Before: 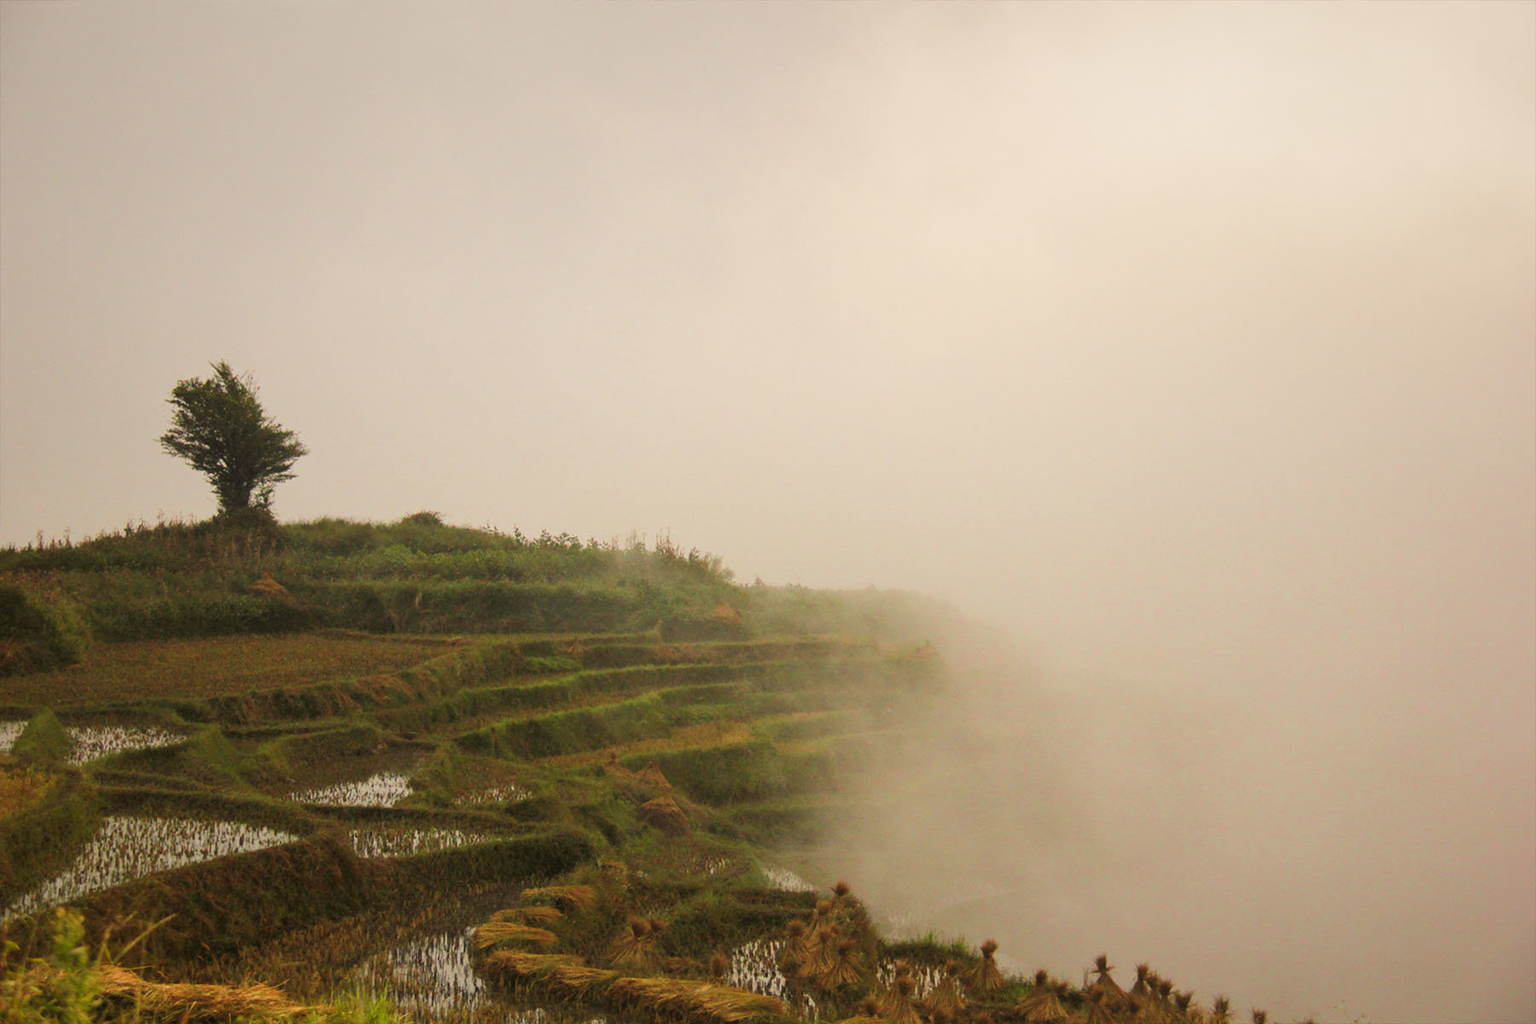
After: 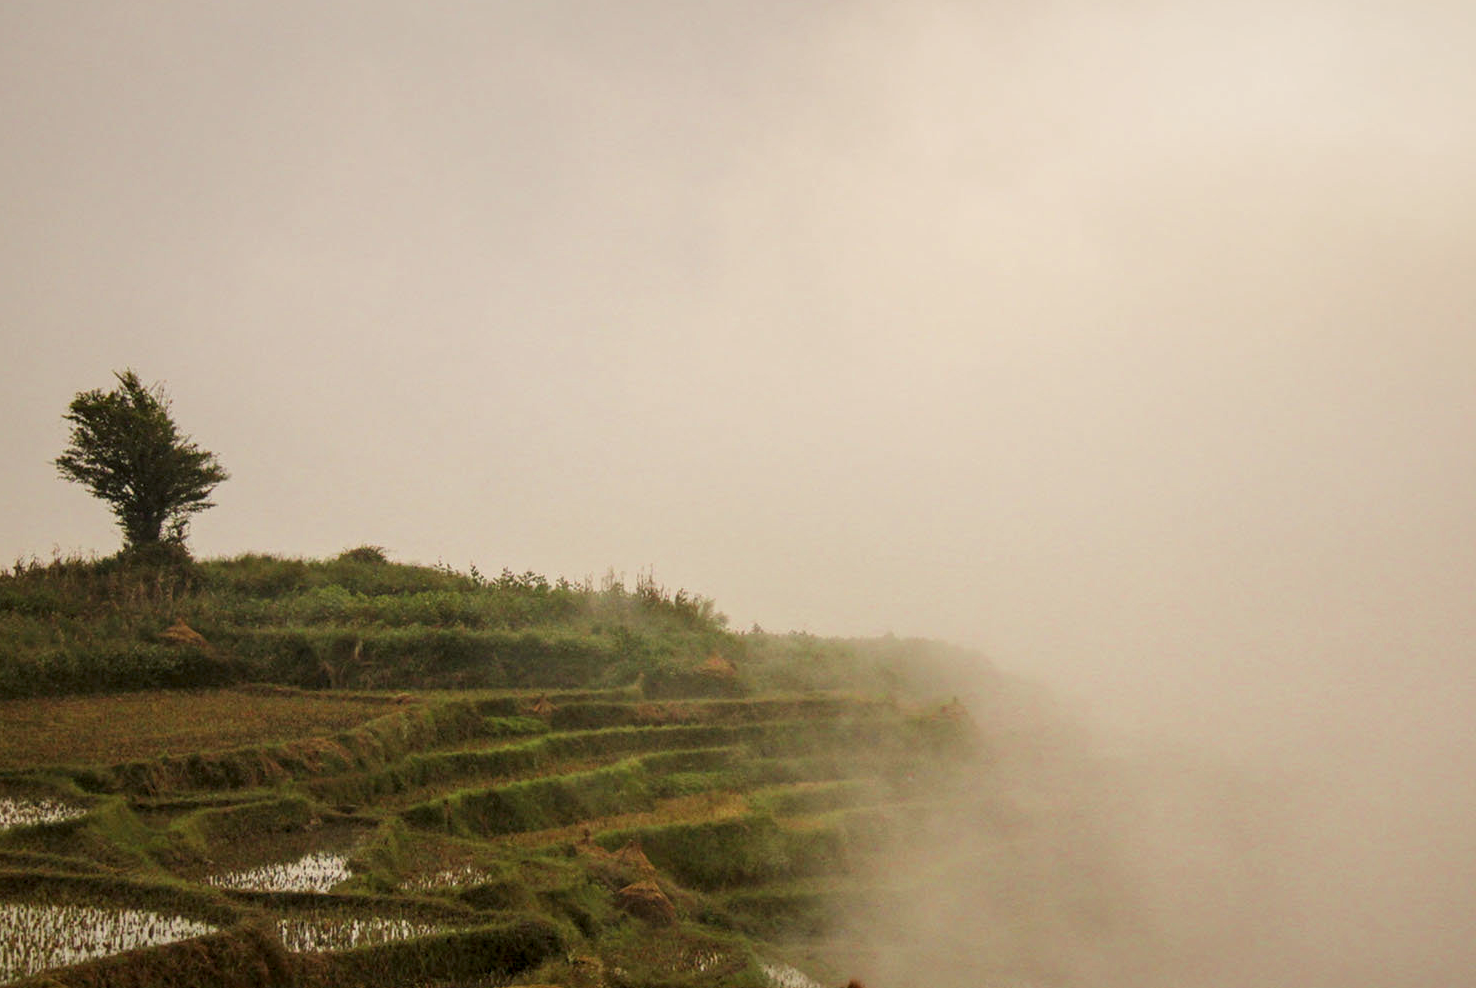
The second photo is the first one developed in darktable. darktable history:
exposure: black level correction 0.002, exposure -0.104 EV, compensate exposure bias true, compensate highlight preservation false
local contrast: highlights 44%, shadows 61%, detail 137%, midtone range 0.513
crop and rotate: left 7.361%, top 4.458%, right 10.631%, bottom 13.13%
